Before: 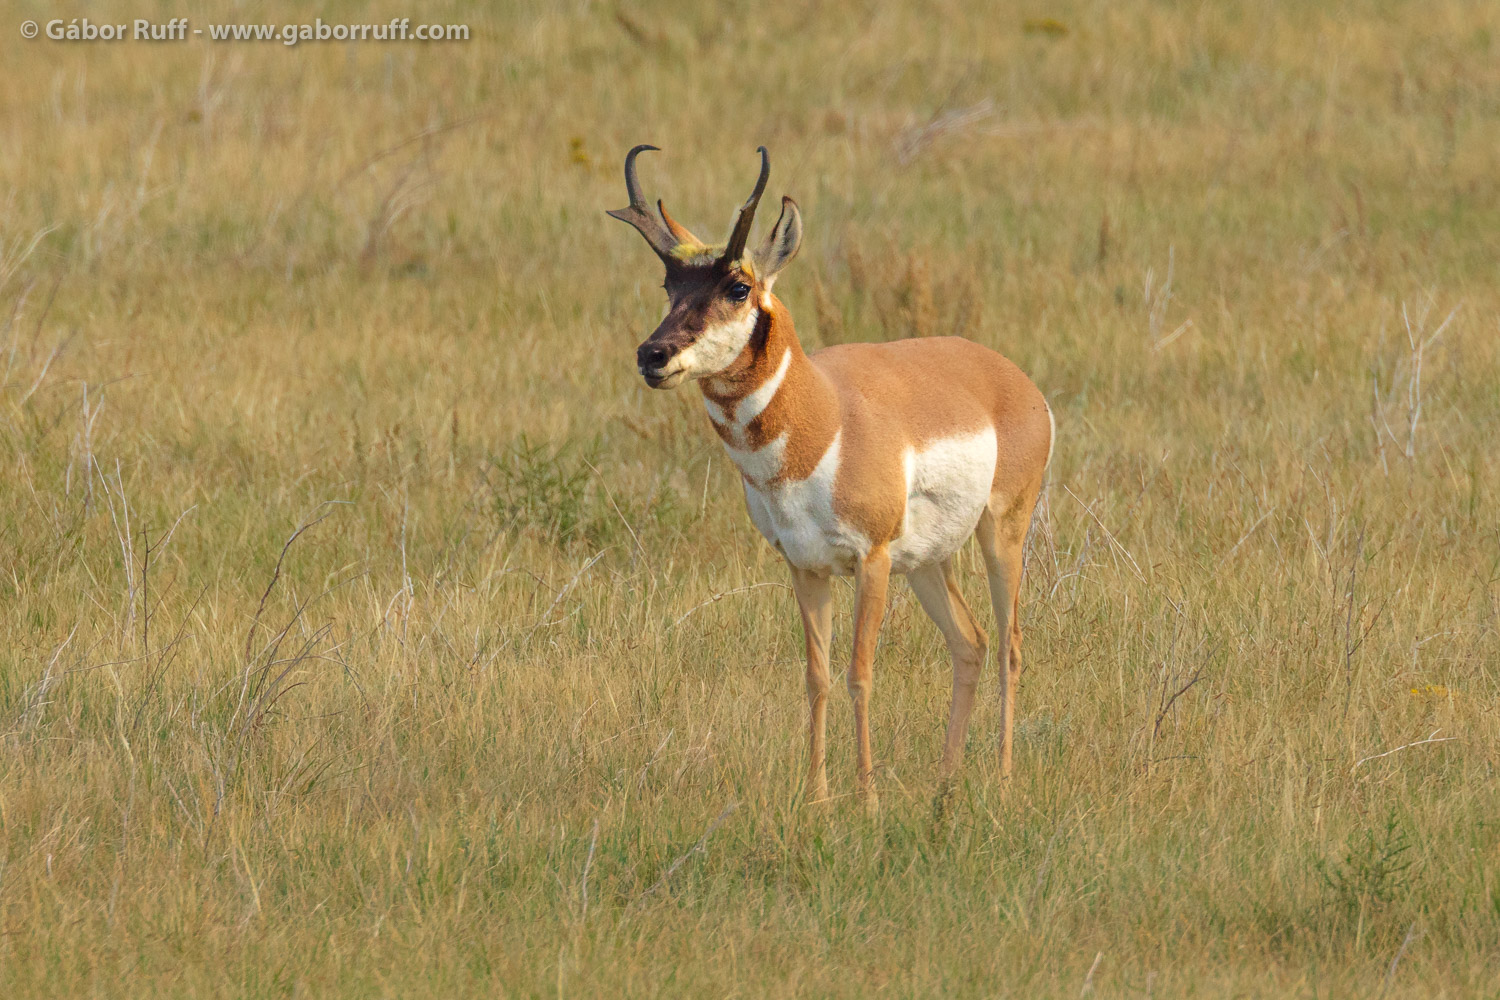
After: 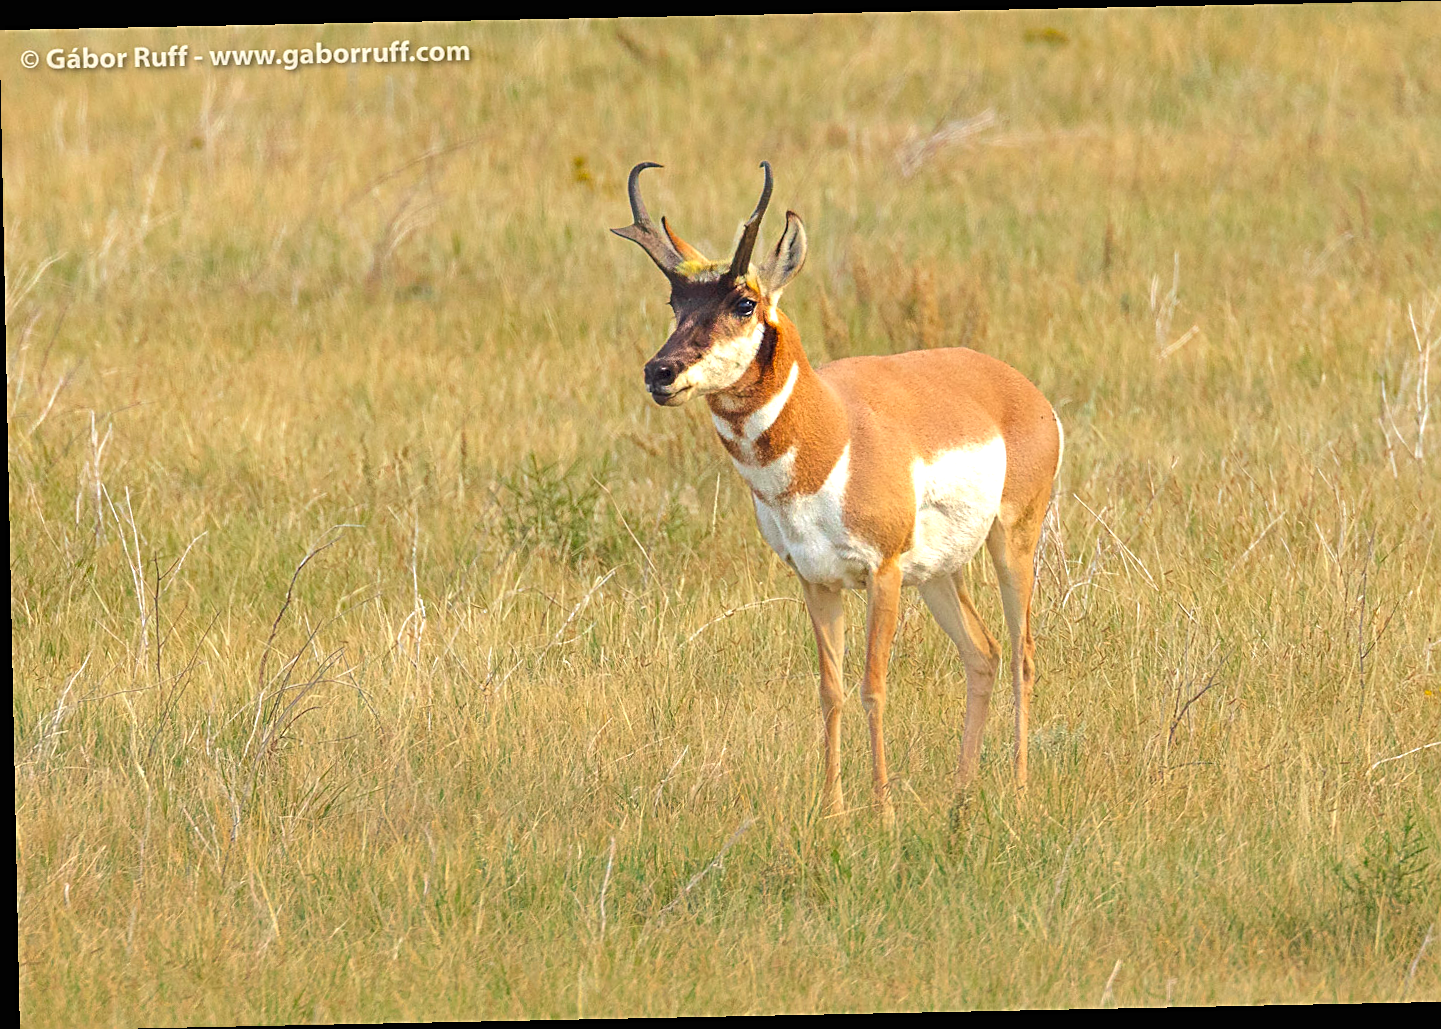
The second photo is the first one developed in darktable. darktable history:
crop and rotate: right 5.167%
exposure: black level correction 0, exposure 1 EV, compensate highlight preservation false
rotate and perspective: rotation -1.17°, automatic cropping off
sharpen: on, module defaults
color zones: curves: ch0 [(0, 0.425) (0.143, 0.422) (0.286, 0.42) (0.429, 0.419) (0.571, 0.419) (0.714, 0.42) (0.857, 0.422) (1, 0.425)]
